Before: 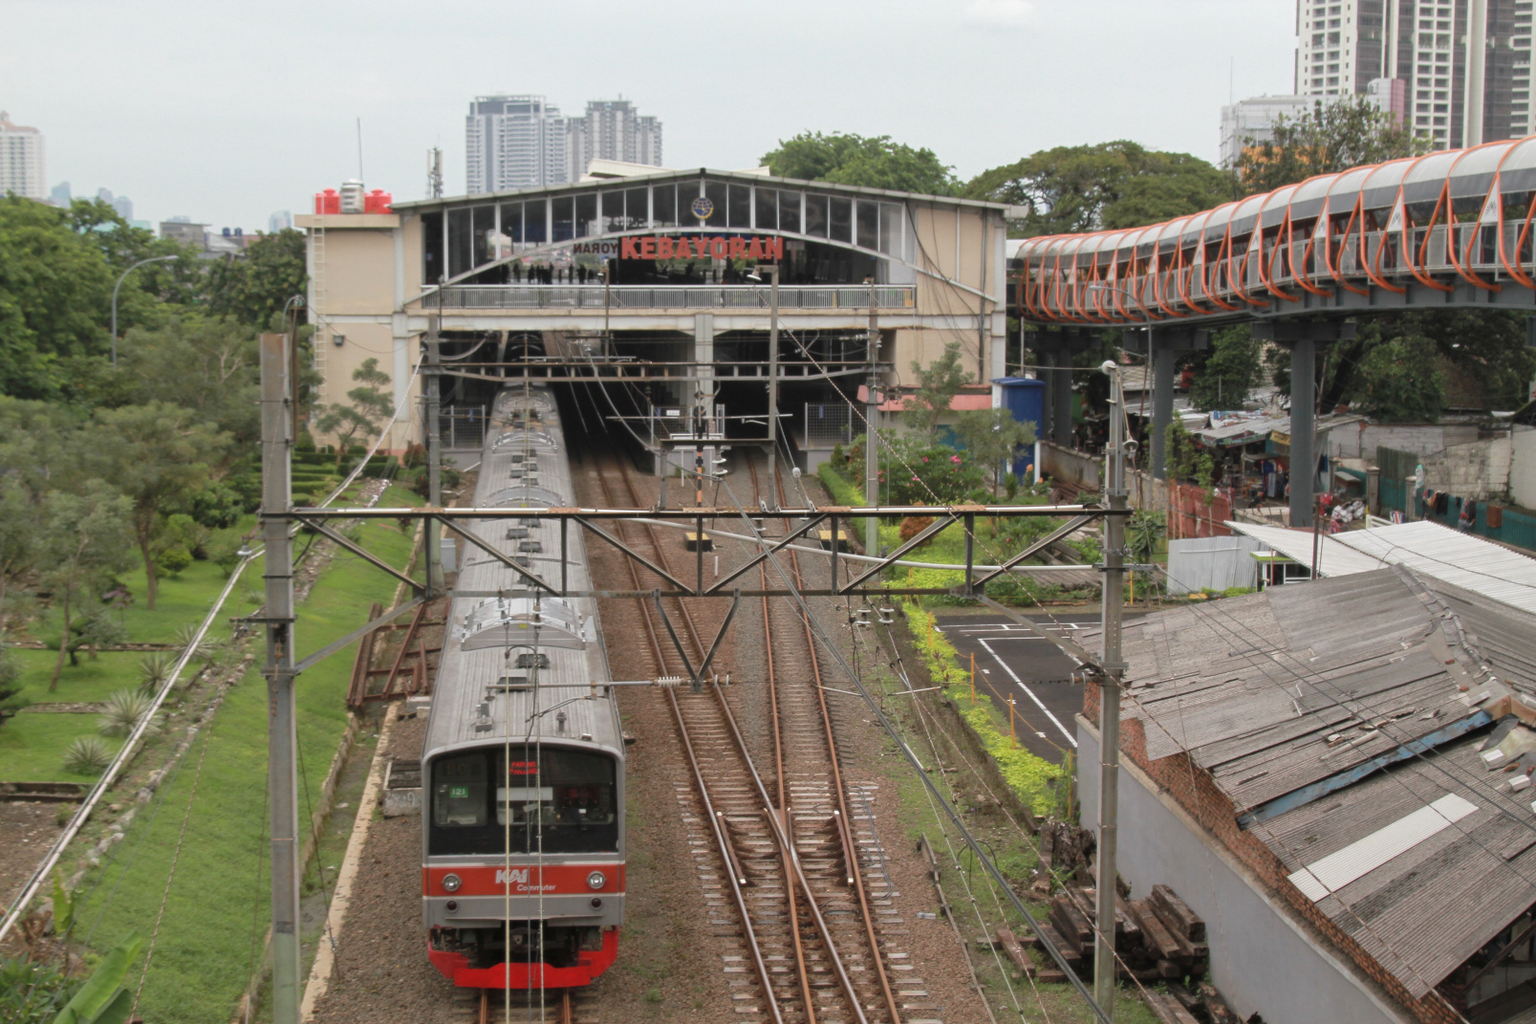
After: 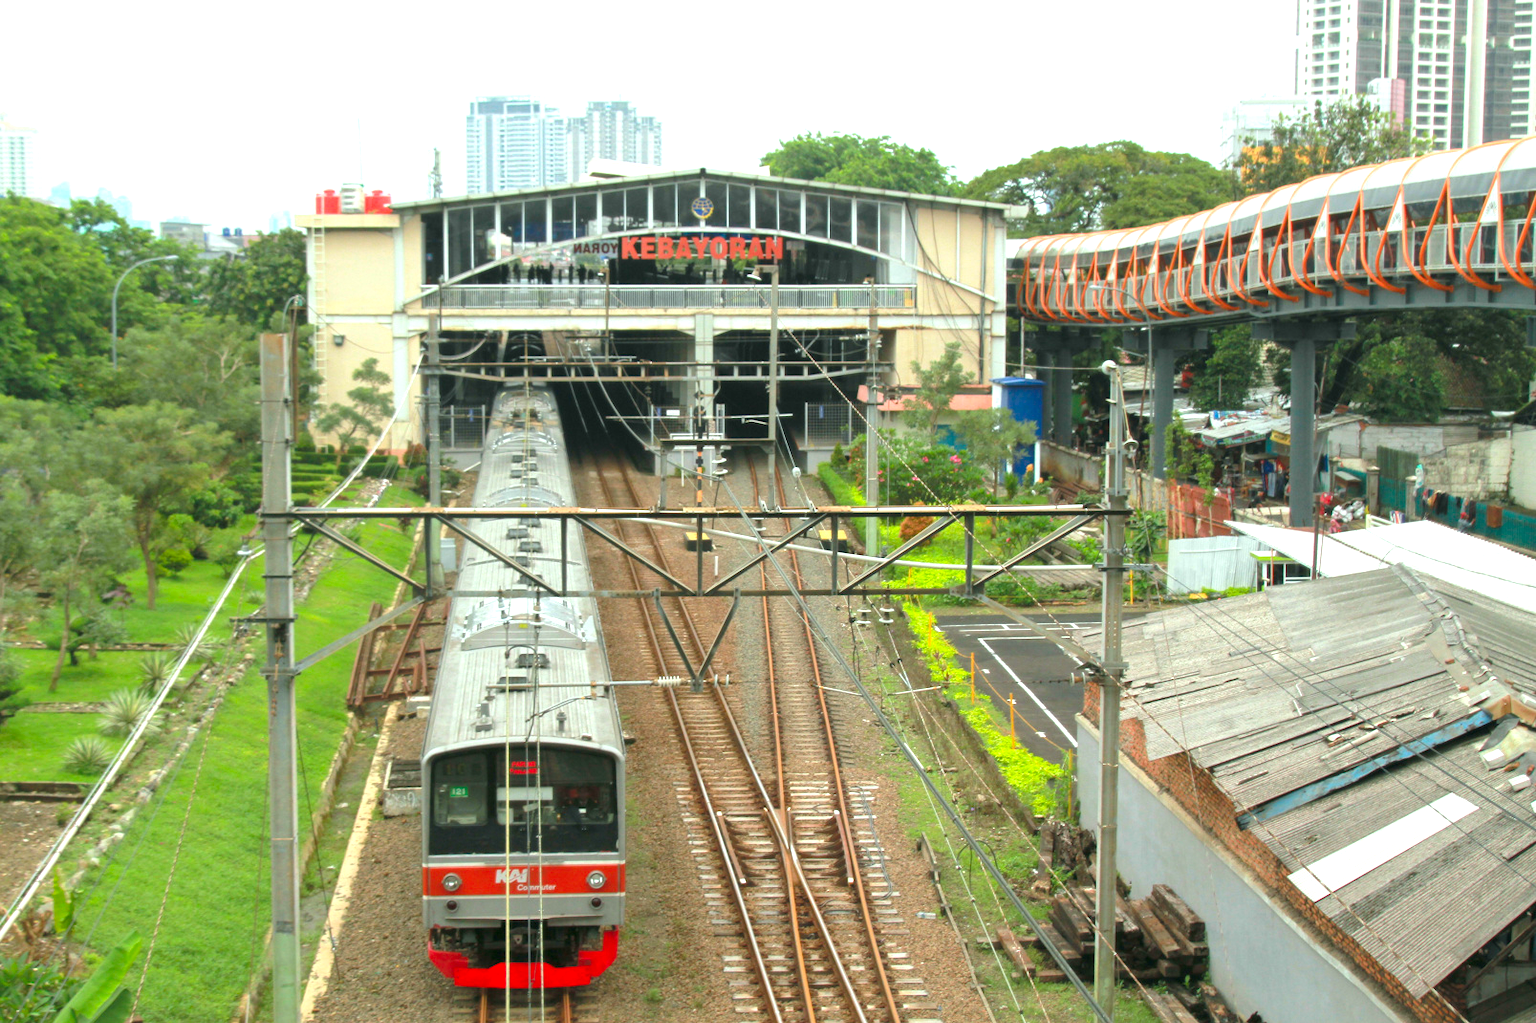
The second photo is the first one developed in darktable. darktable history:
exposure: black level correction 0.001, exposure 1.05 EV, compensate exposure bias true, compensate highlight preservation false
color correction: highlights a* -7.33, highlights b* 1.26, shadows a* -3.55, saturation 1.4
